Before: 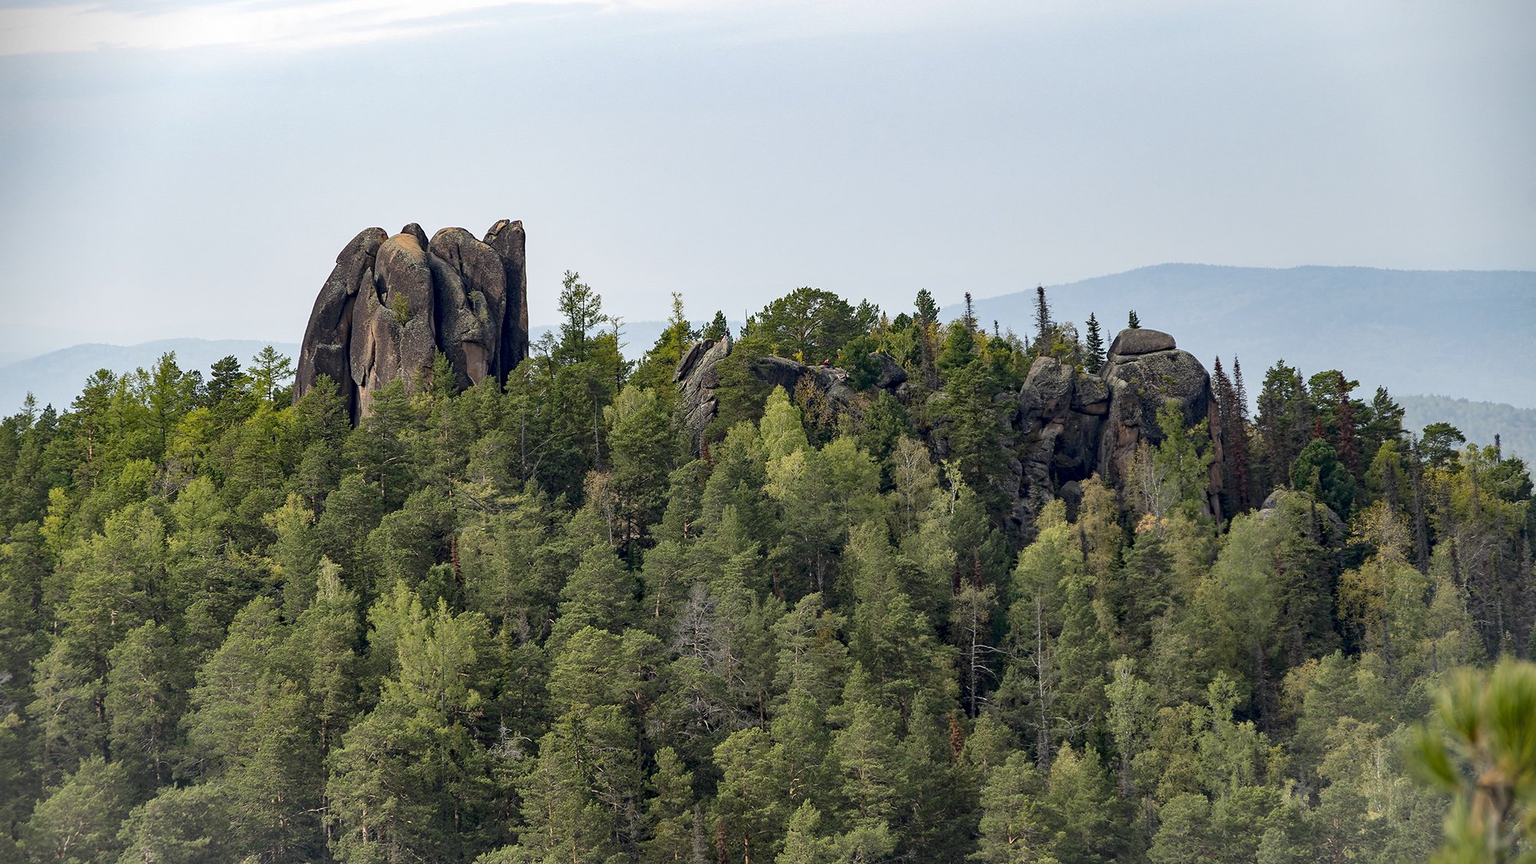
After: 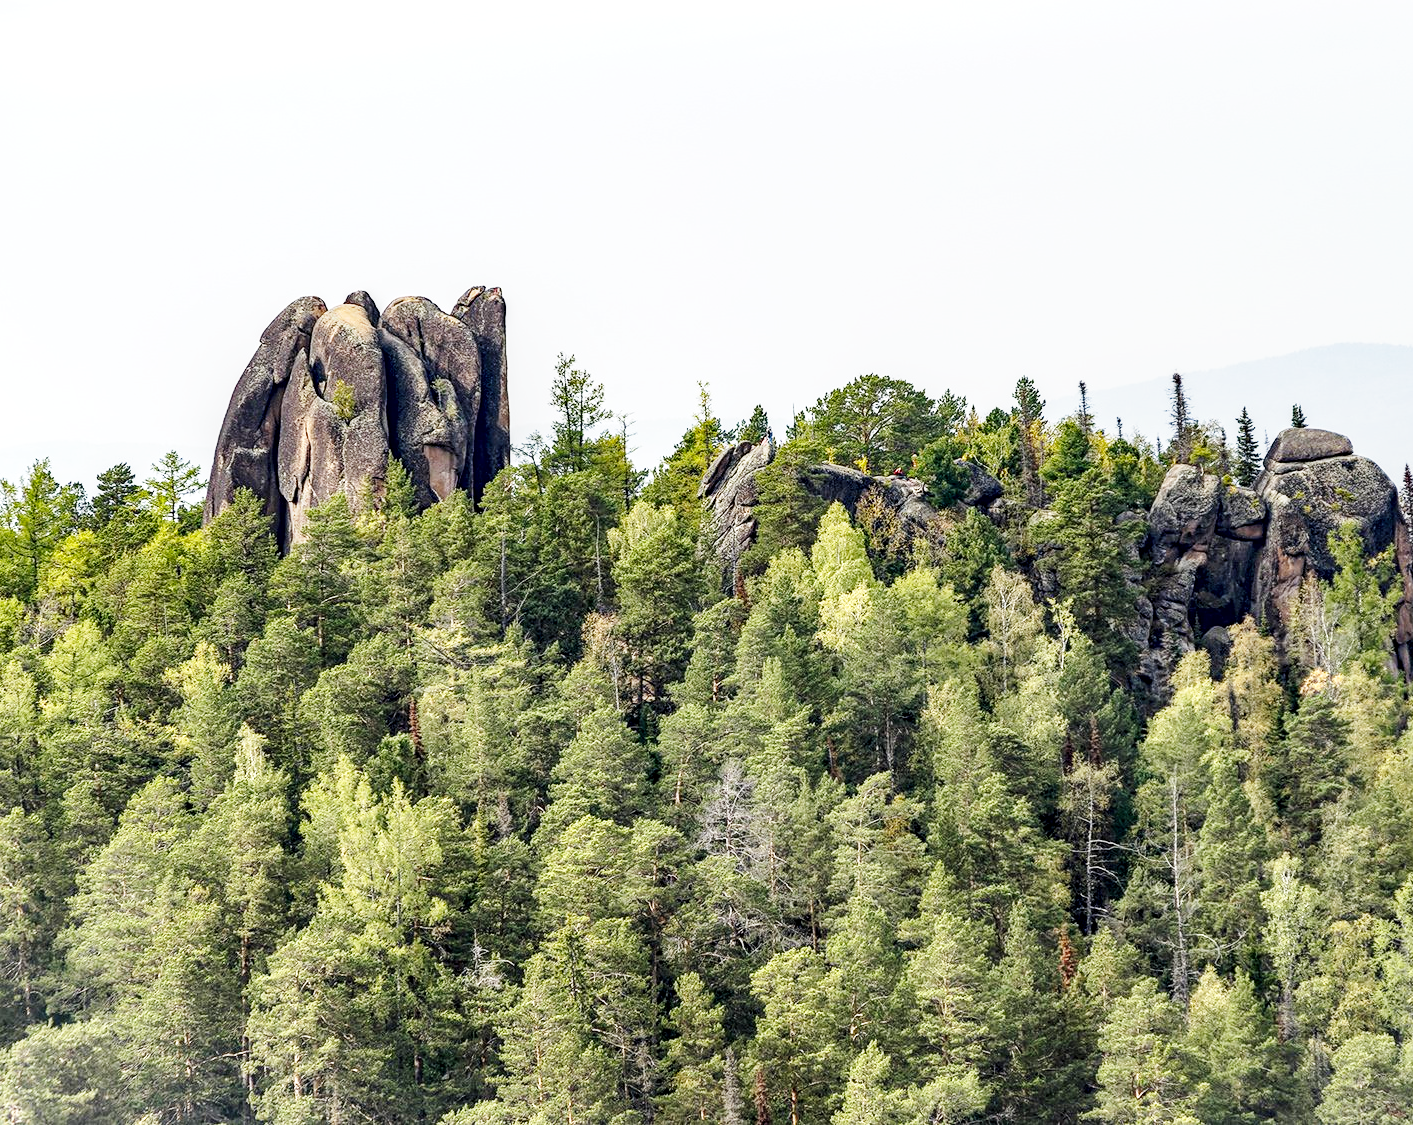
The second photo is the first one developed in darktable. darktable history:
crop and rotate: left 8.925%, right 20.4%
local contrast: shadows 95%, midtone range 0.5
exposure: exposure 0.298 EV, compensate exposure bias true, compensate highlight preservation false
base curve: curves: ch0 [(0, 0) (0.018, 0.026) (0.143, 0.37) (0.33, 0.731) (0.458, 0.853) (0.735, 0.965) (0.905, 0.986) (1, 1)], preserve colors none
